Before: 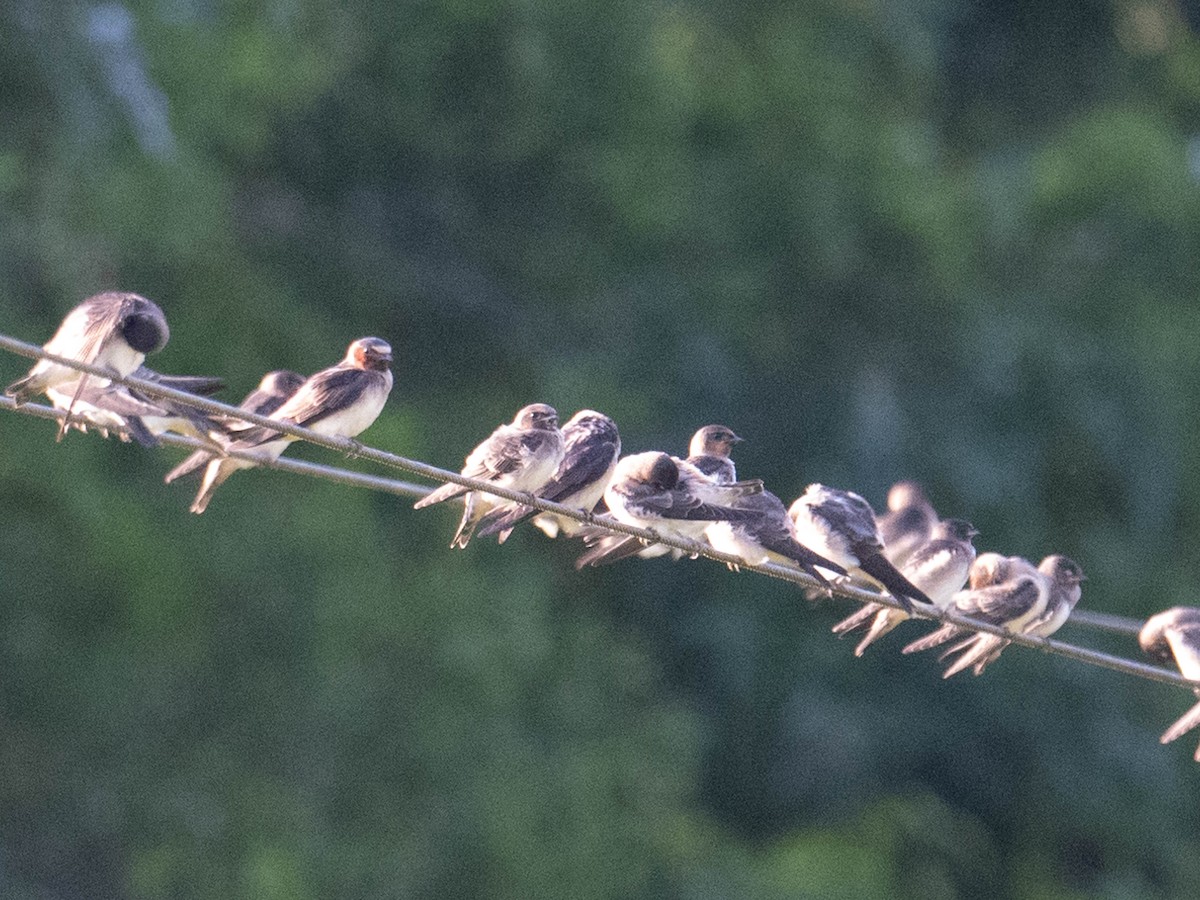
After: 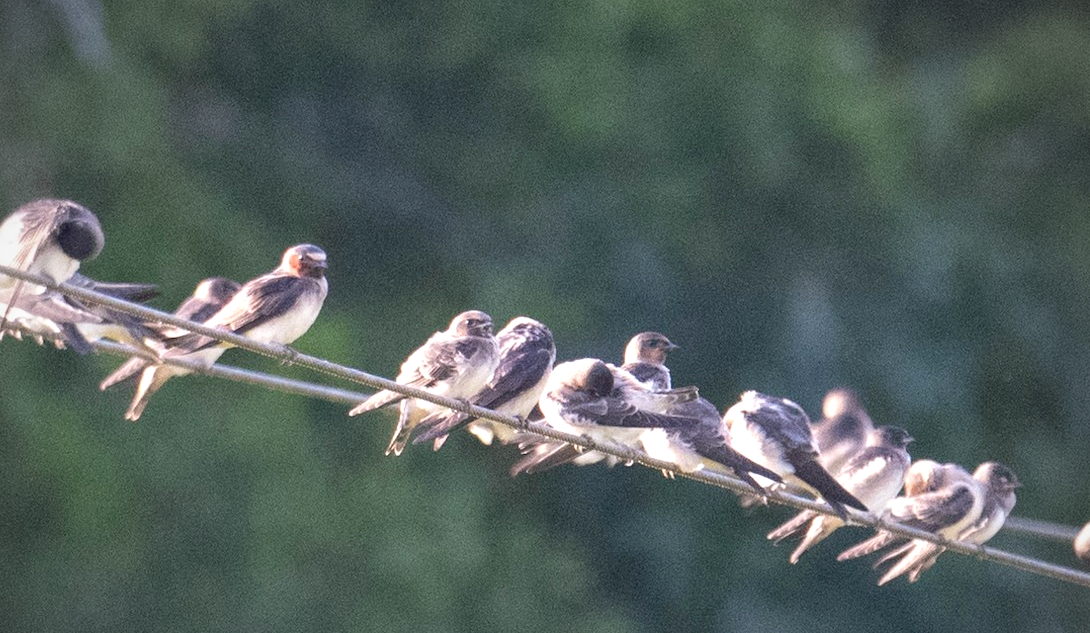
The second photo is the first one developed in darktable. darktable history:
exposure: exposure 0.232 EV, compensate highlight preservation false
vignetting: center (-0.027, 0.403)
crop: left 5.451%, top 10.425%, right 3.703%, bottom 19.202%
